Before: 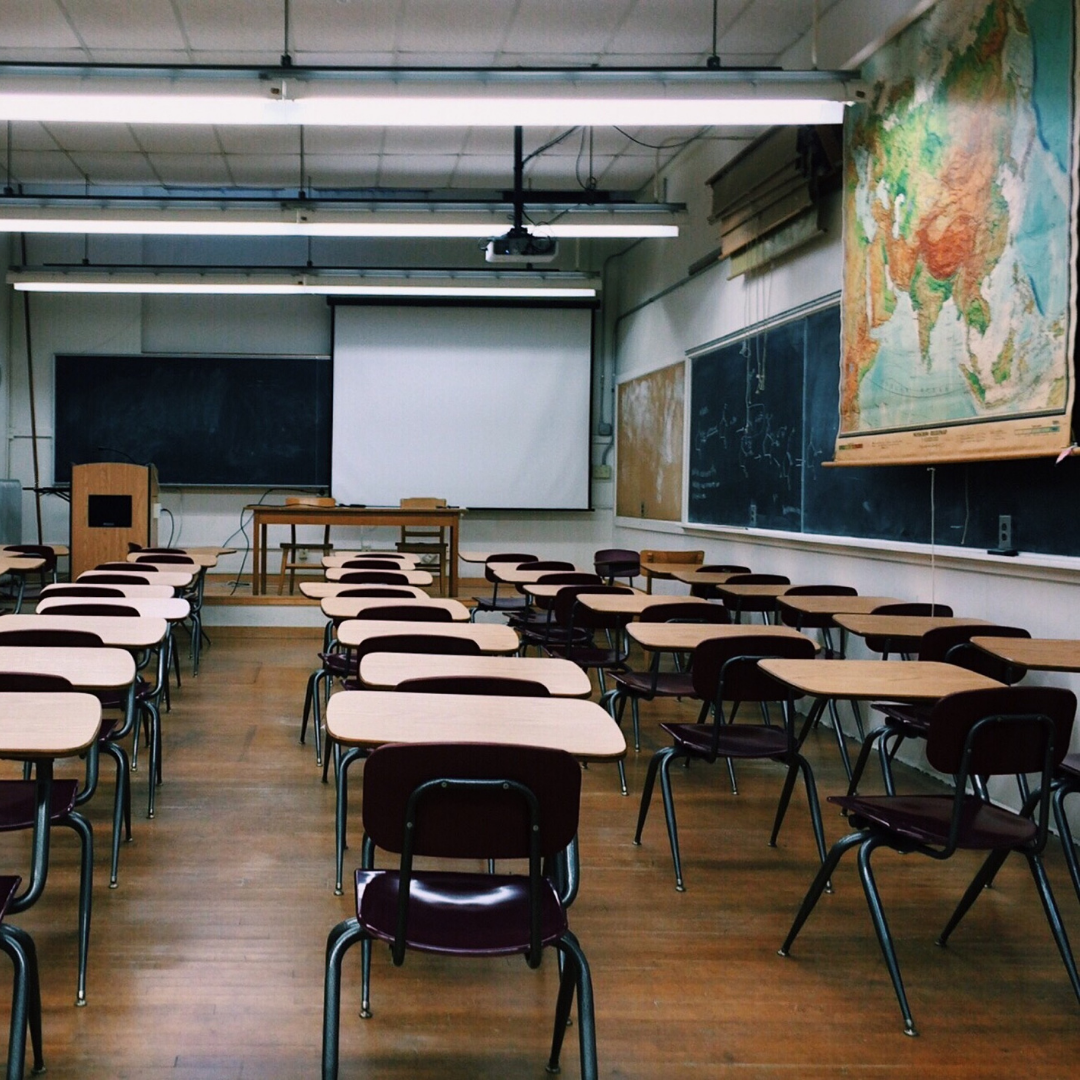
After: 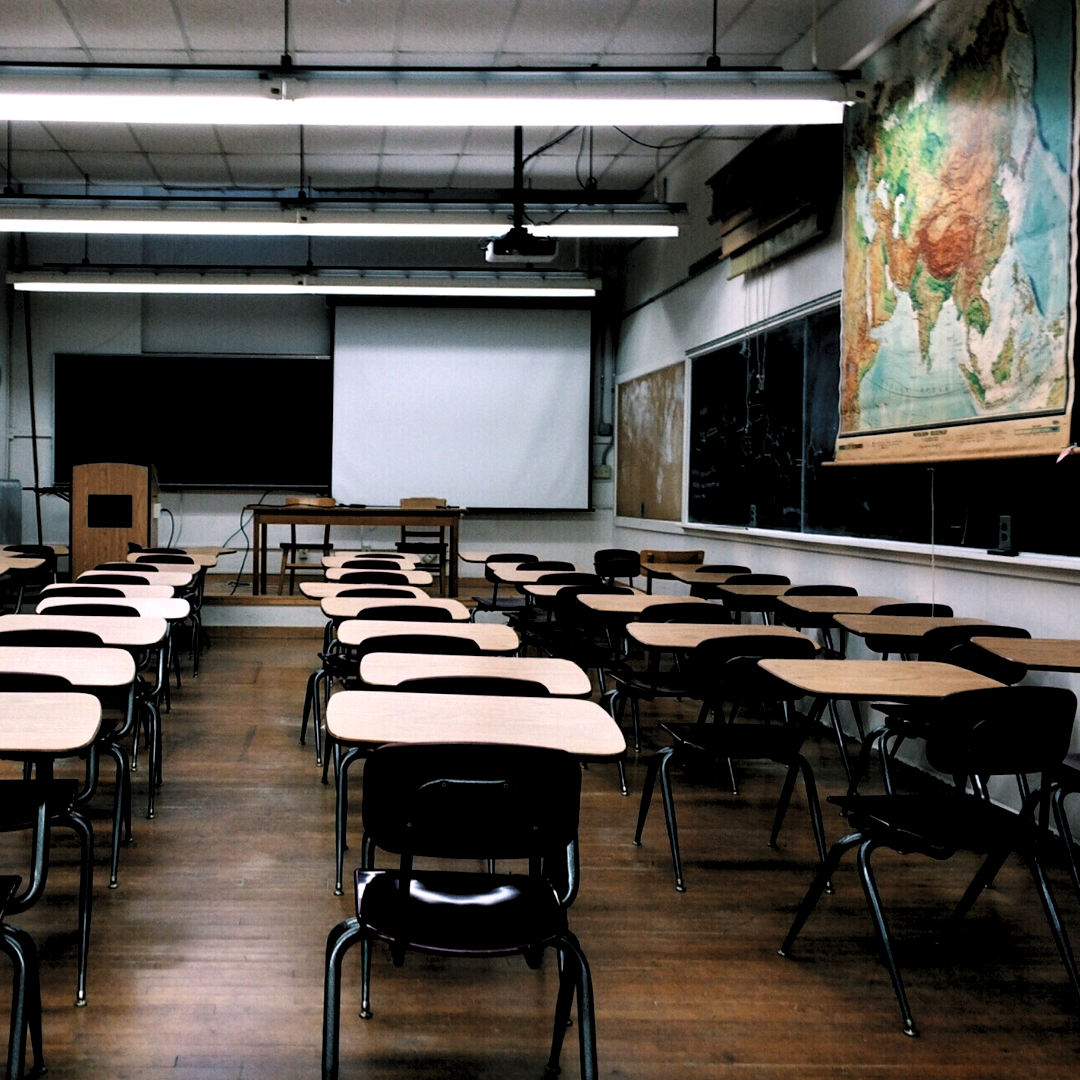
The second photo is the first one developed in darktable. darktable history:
levels: levels [0.182, 0.542, 0.902]
